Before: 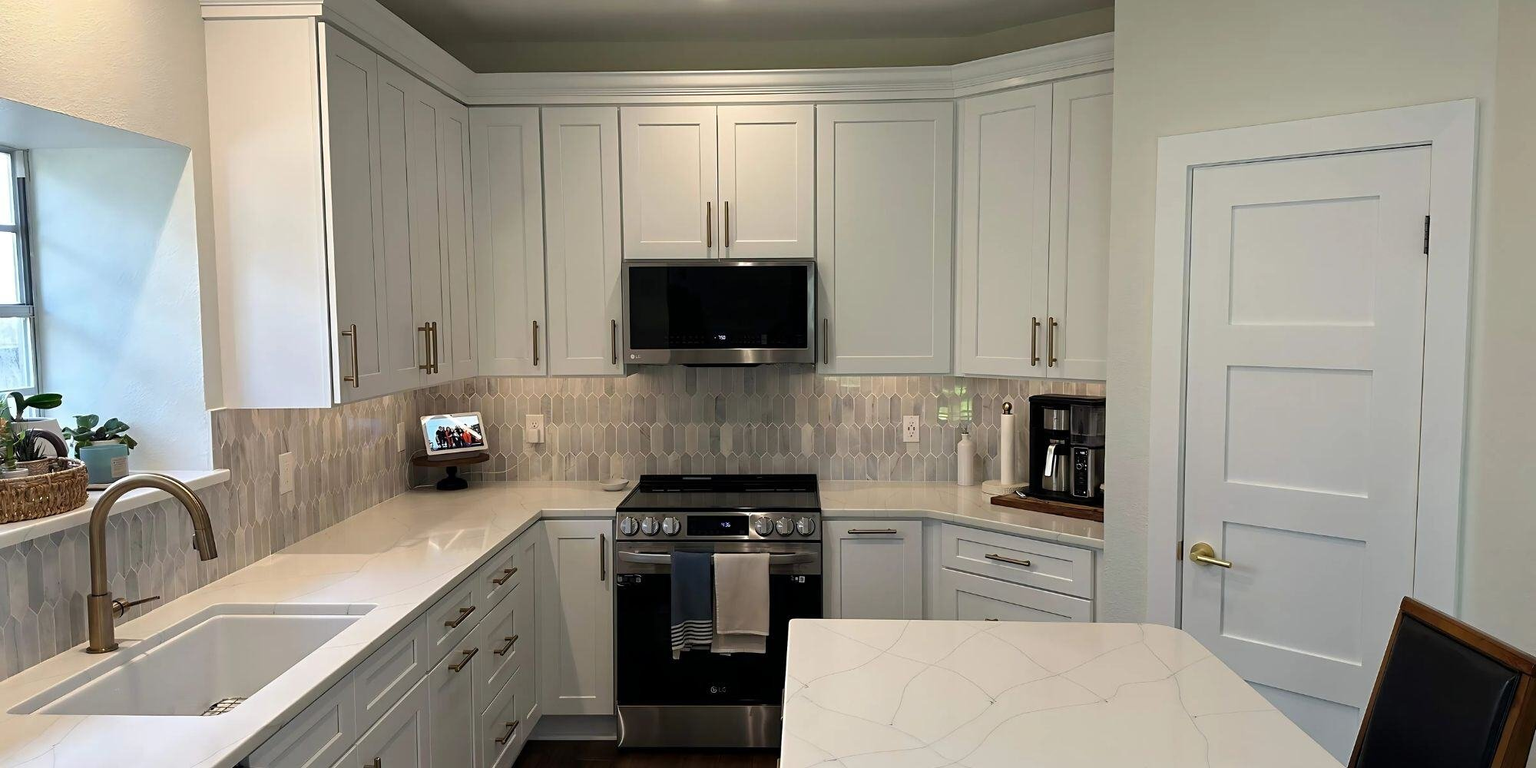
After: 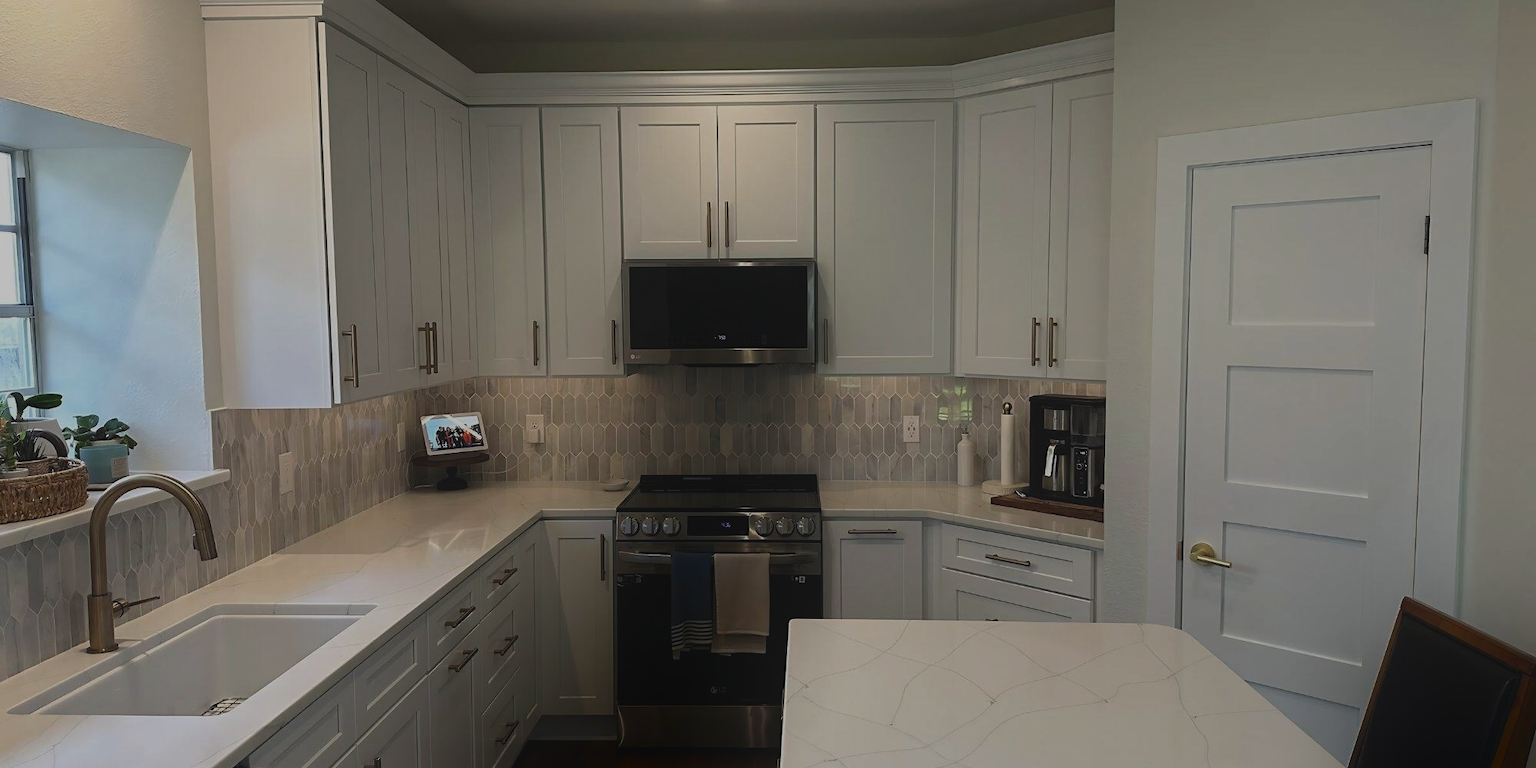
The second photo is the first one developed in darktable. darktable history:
exposure: black level correction -0.017, exposure -1.015 EV, compensate exposure bias true, compensate highlight preservation false
shadows and highlights: shadows -70.74, highlights 33.62, soften with gaussian
